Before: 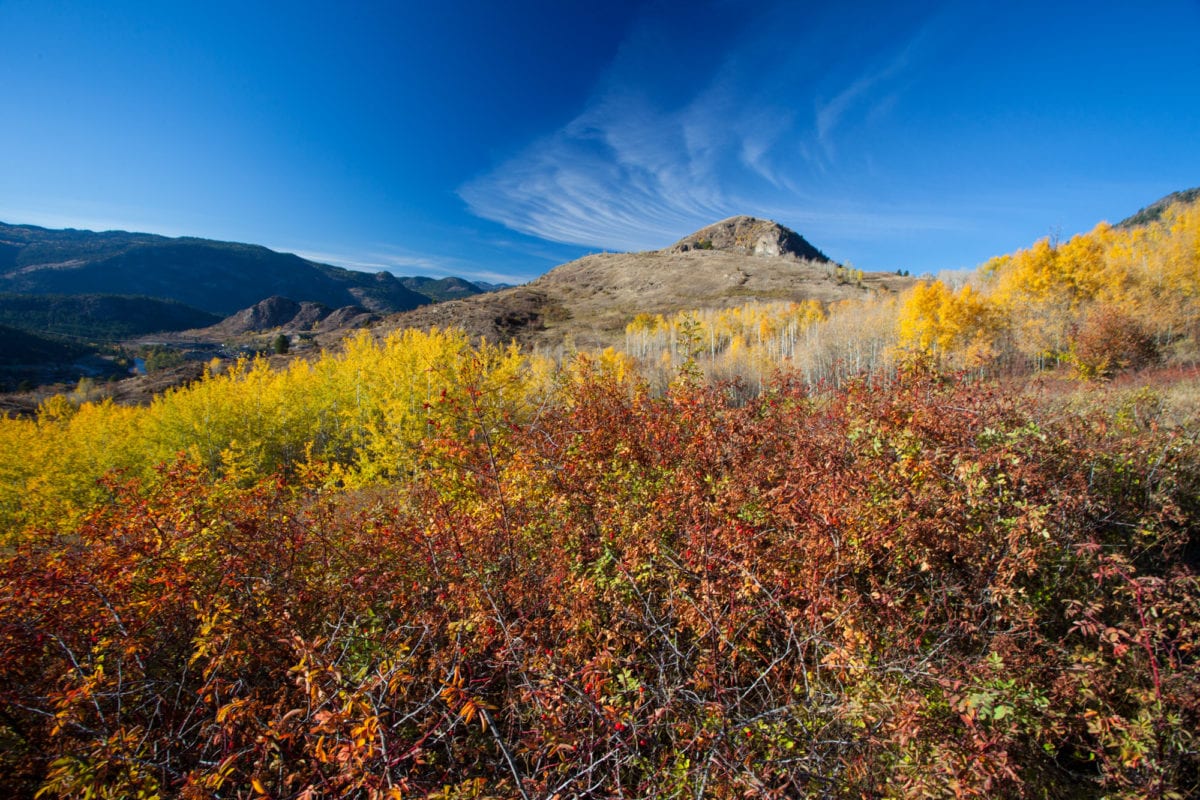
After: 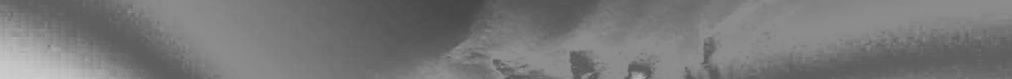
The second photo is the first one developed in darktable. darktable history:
monochrome: on, module defaults
fill light: exposure -0.73 EV, center 0.69, width 2.2
local contrast: on, module defaults
sharpen: on, module defaults
contrast brightness saturation: contrast 0.06, brightness -0.01, saturation -0.23
base curve: curves: ch0 [(0, 0) (0.088, 0.125) (0.176, 0.251) (0.354, 0.501) (0.613, 0.749) (1, 0.877)], preserve colors none
tone equalizer: -8 EV -0.417 EV, -7 EV -0.389 EV, -6 EV -0.333 EV, -5 EV -0.222 EV, -3 EV 0.222 EV, -2 EV 0.333 EV, -1 EV 0.389 EV, +0 EV 0.417 EV, edges refinement/feathering 500, mask exposure compensation -1.57 EV, preserve details no
crop and rotate: left 9.644%, top 9.491%, right 6.021%, bottom 80.509%
